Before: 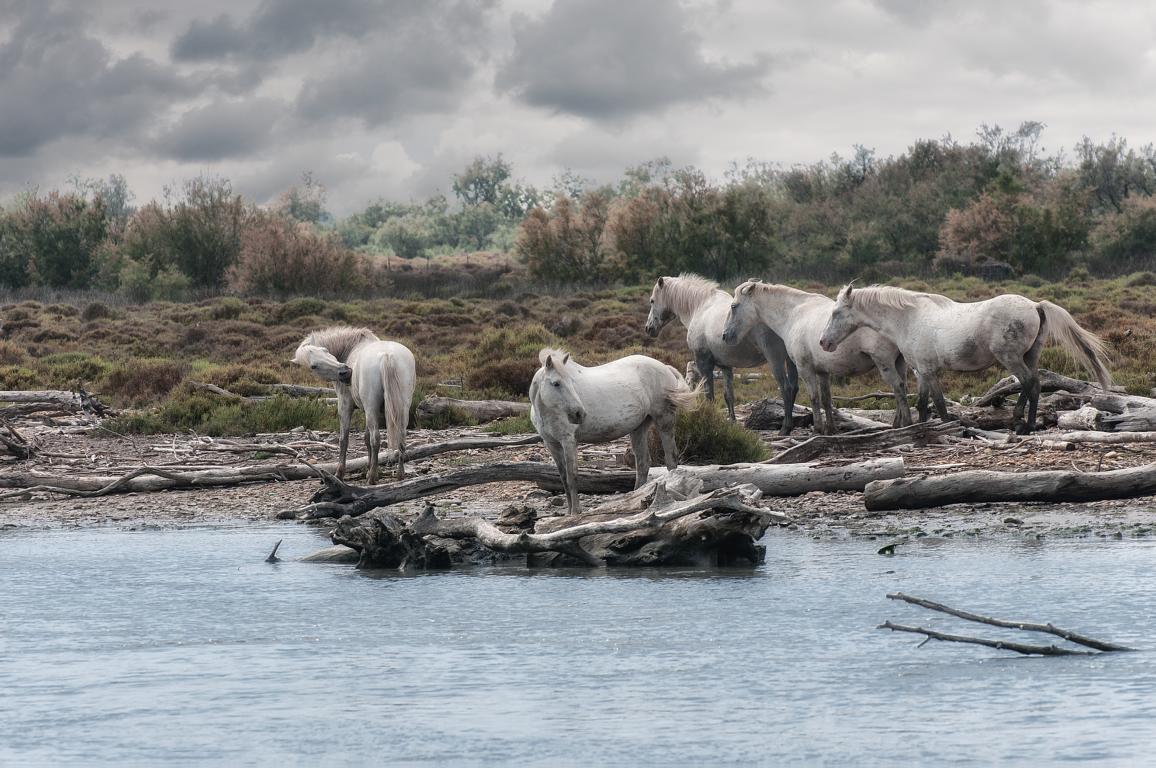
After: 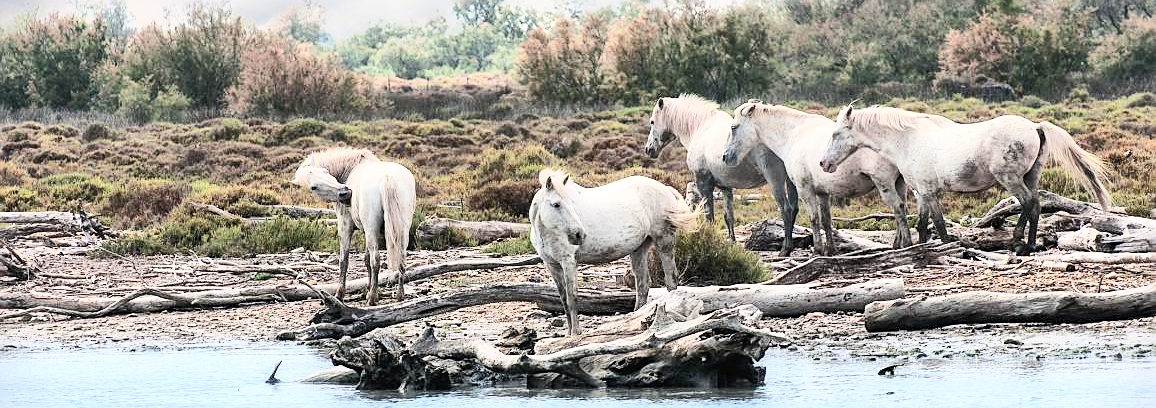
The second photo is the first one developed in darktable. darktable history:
contrast brightness saturation: contrast 0.201, brightness 0.169, saturation 0.222
sharpen: on, module defaults
vignetting: fall-off start 100.08%, width/height ratio 1.323
crop and rotate: top 23.336%, bottom 23.465%
local contrast: mode bilateral grid, contrast 21, coarseness 51, detail 102%, midtone range 0.2
base curve: curves: ch0 [(0, 0) (0.005, 0.002) (0.15, 0.3) (0.4, 0.7) (0.75, 0.95) (1, 1)]
